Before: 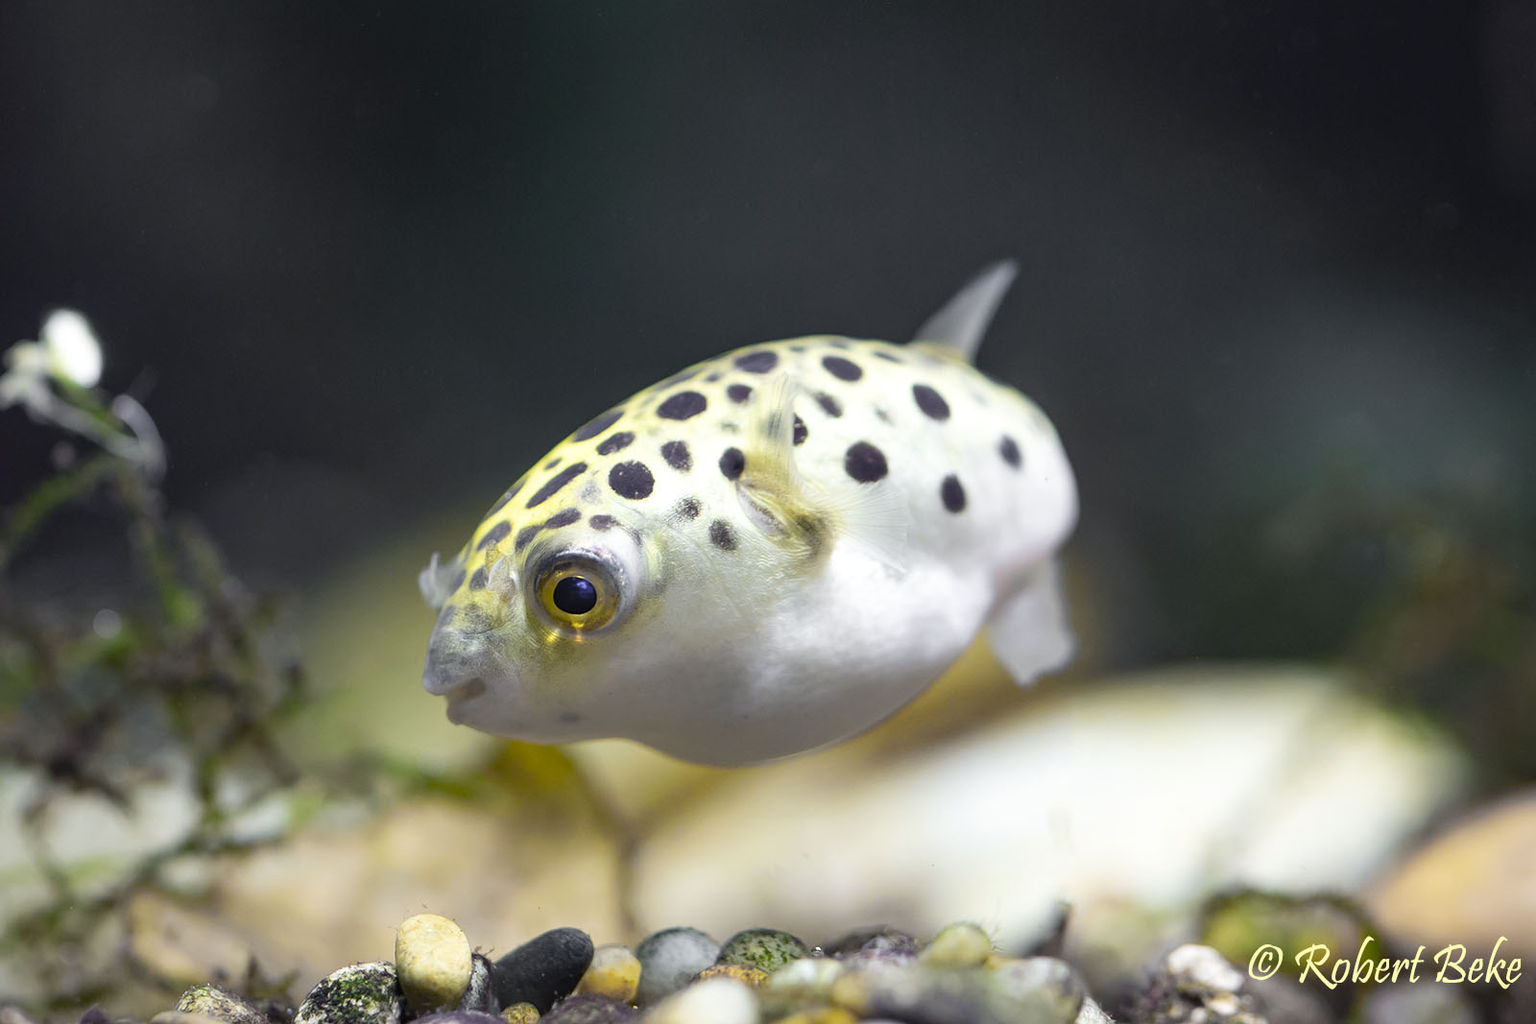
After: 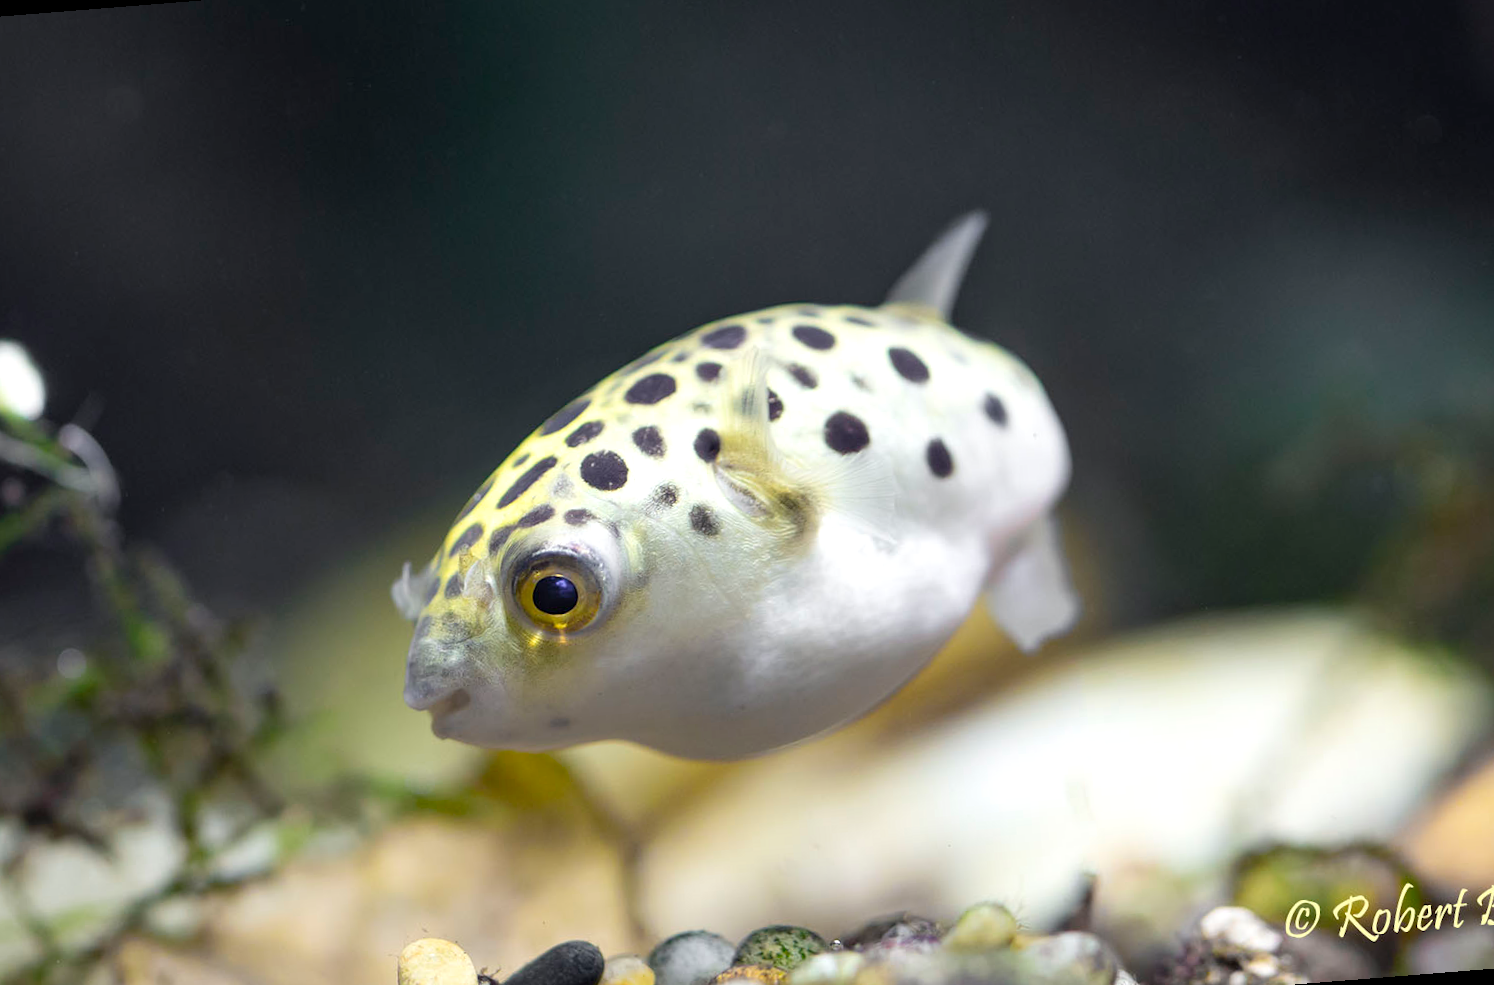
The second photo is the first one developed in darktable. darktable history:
exposure: exposure 0.081 EV, compensate highlight preservation false
rotate and perspective: rotation -4.57°, crop left 0.054, crop right 0.944, crop top 0.087, crop bottom 0.914
